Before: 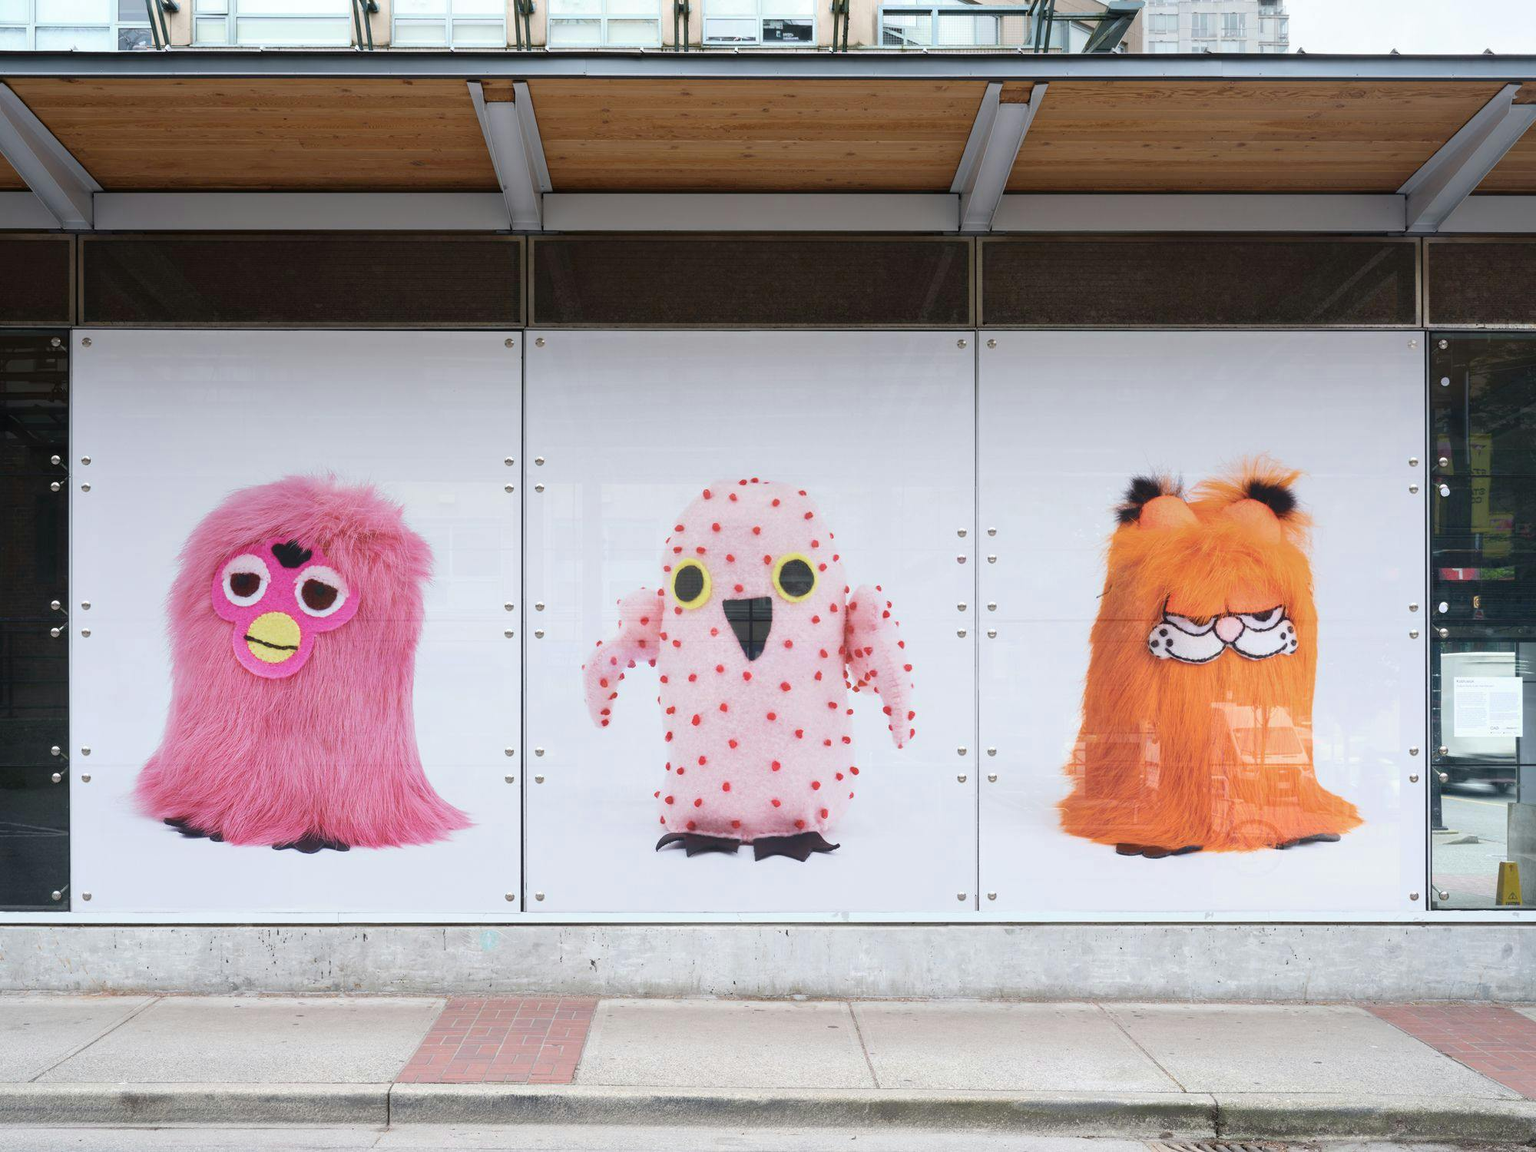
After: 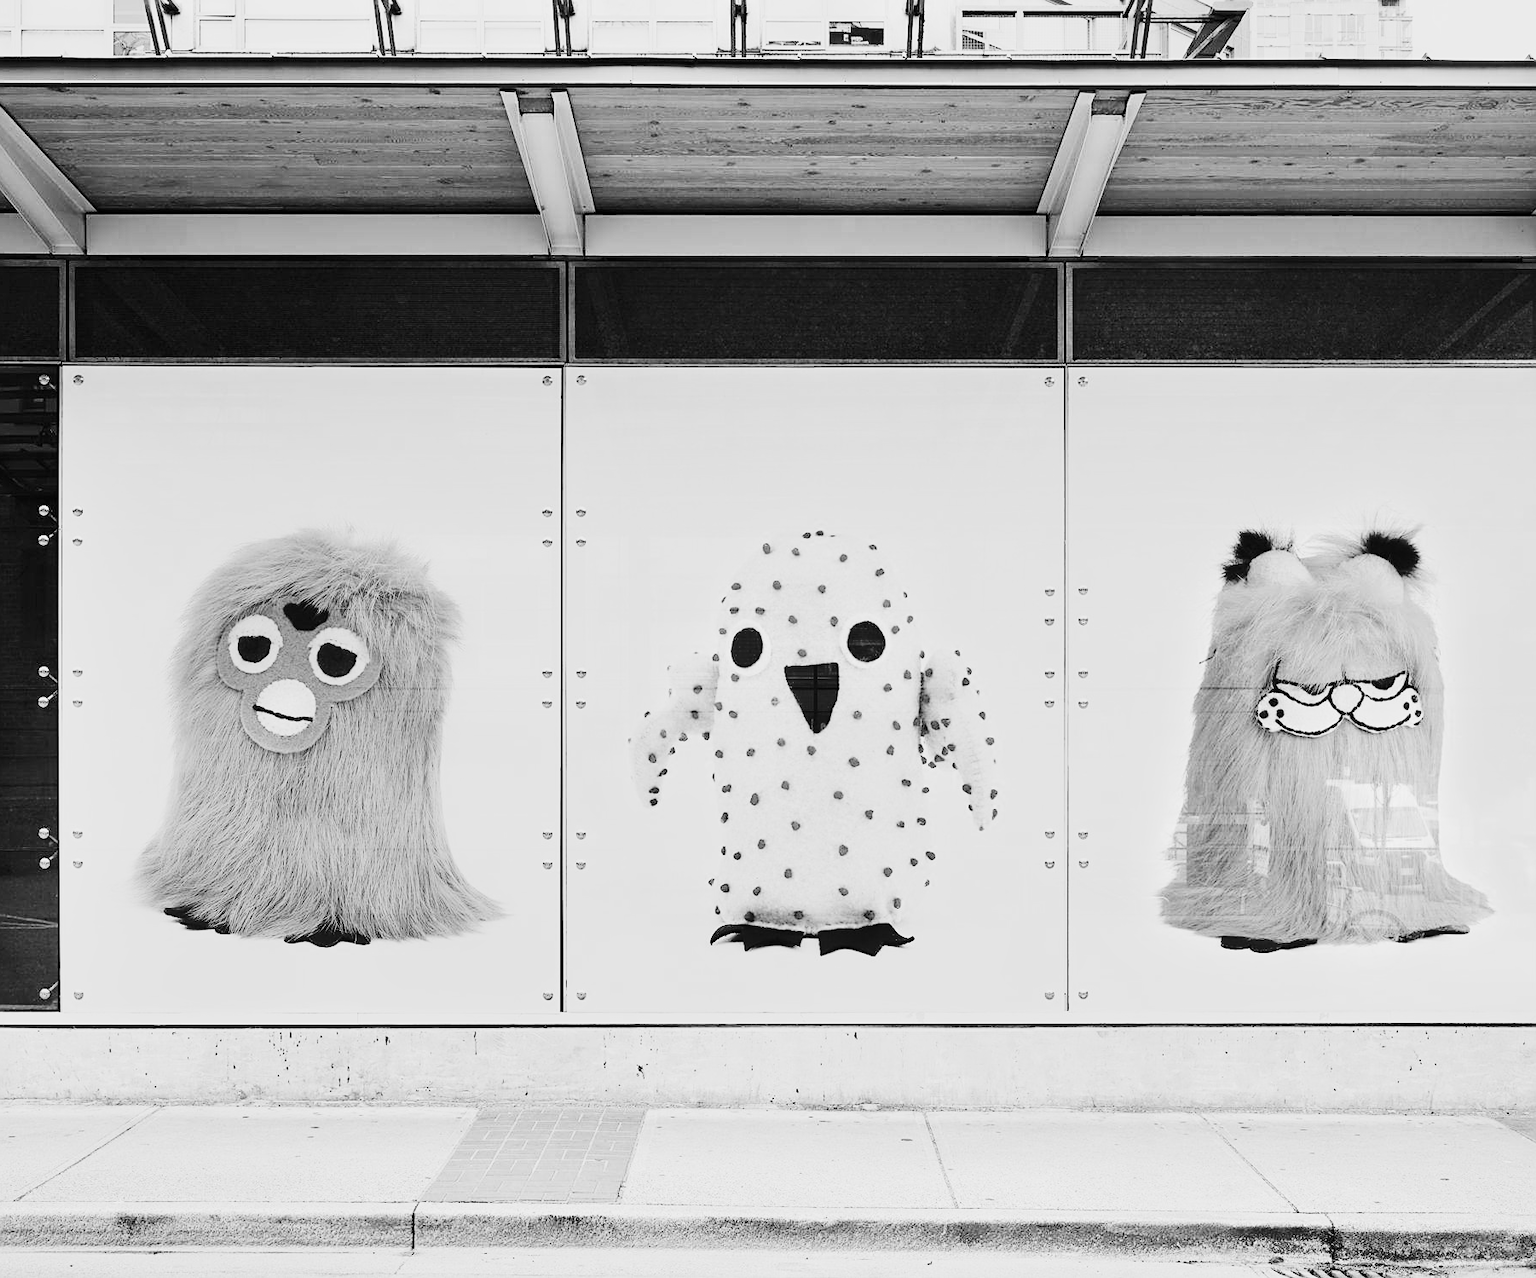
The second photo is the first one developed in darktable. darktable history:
crop and rotate: left 1.088%, right 8.807%
contrast brightness saturation: contrast 0.39, brightness 0.1
sharpen: on, module defaults
shadows and highlights: soften with gaussian
exposure: black level correction 0, exposure 1 EV, compensate highlight preservation false
monochrome: a 30.25, b 92.03
filmic rgb: black relative exposure -7.82 EV, white relative exposure 4.29 EV, hardness 3.86, color science v6 (2022)
color correction: saturation 1.8
